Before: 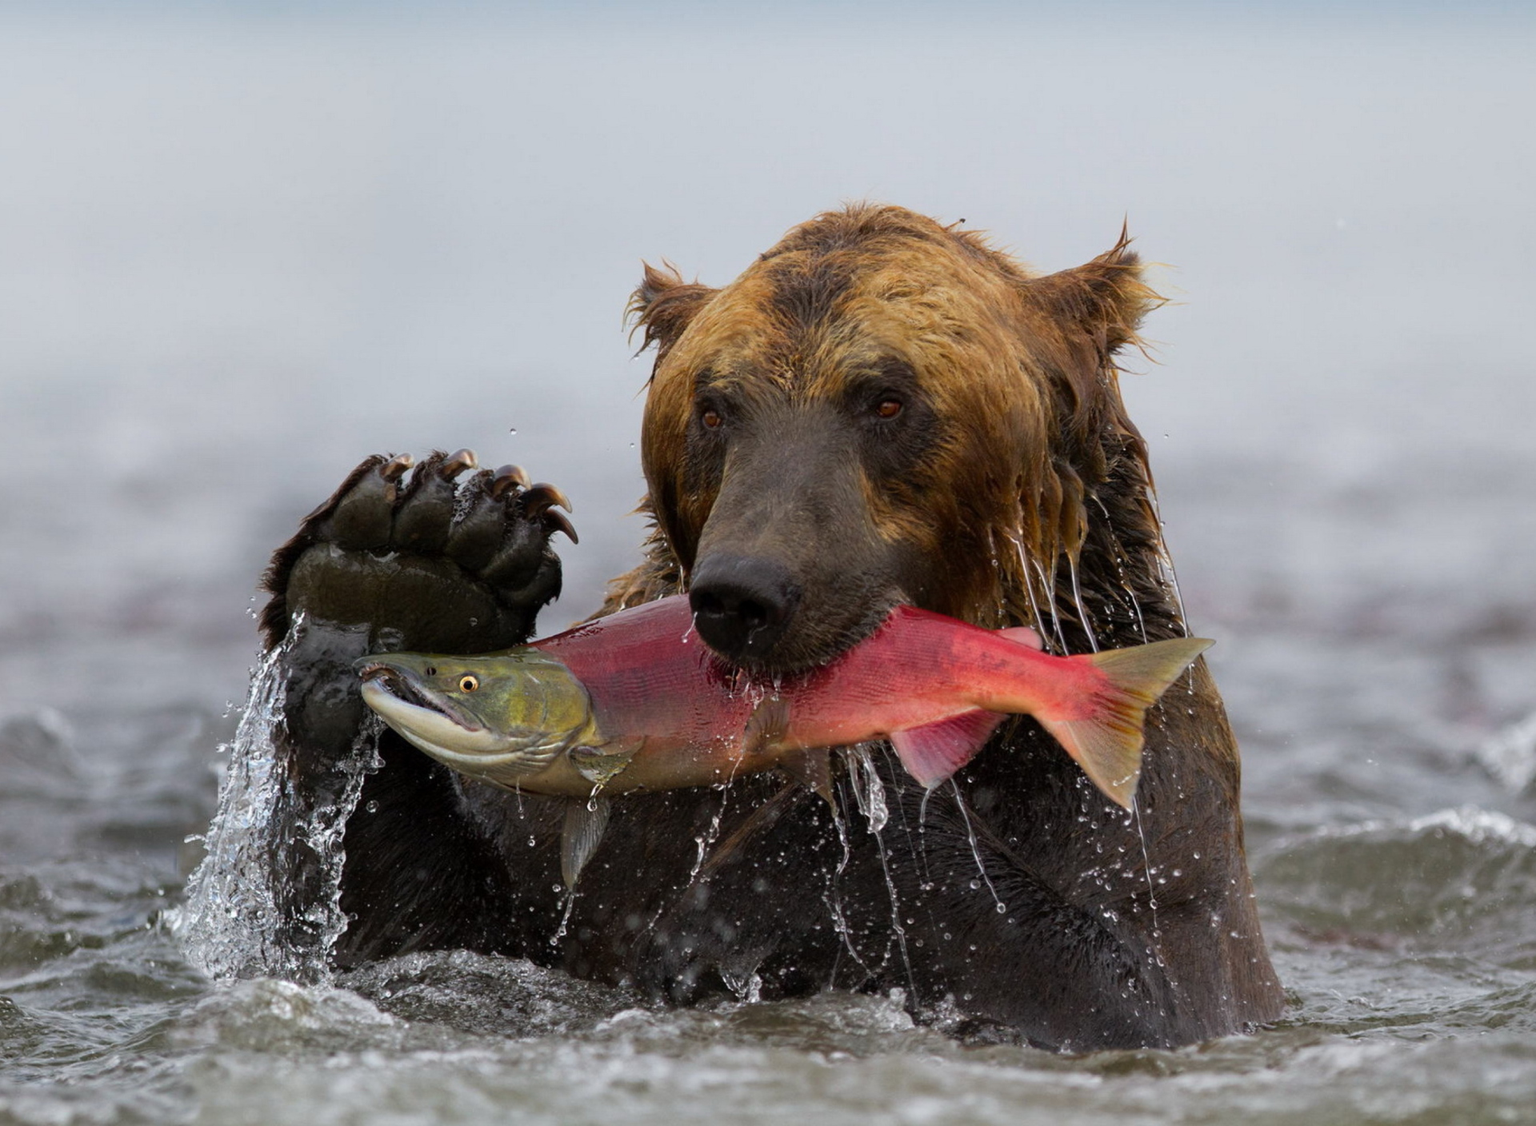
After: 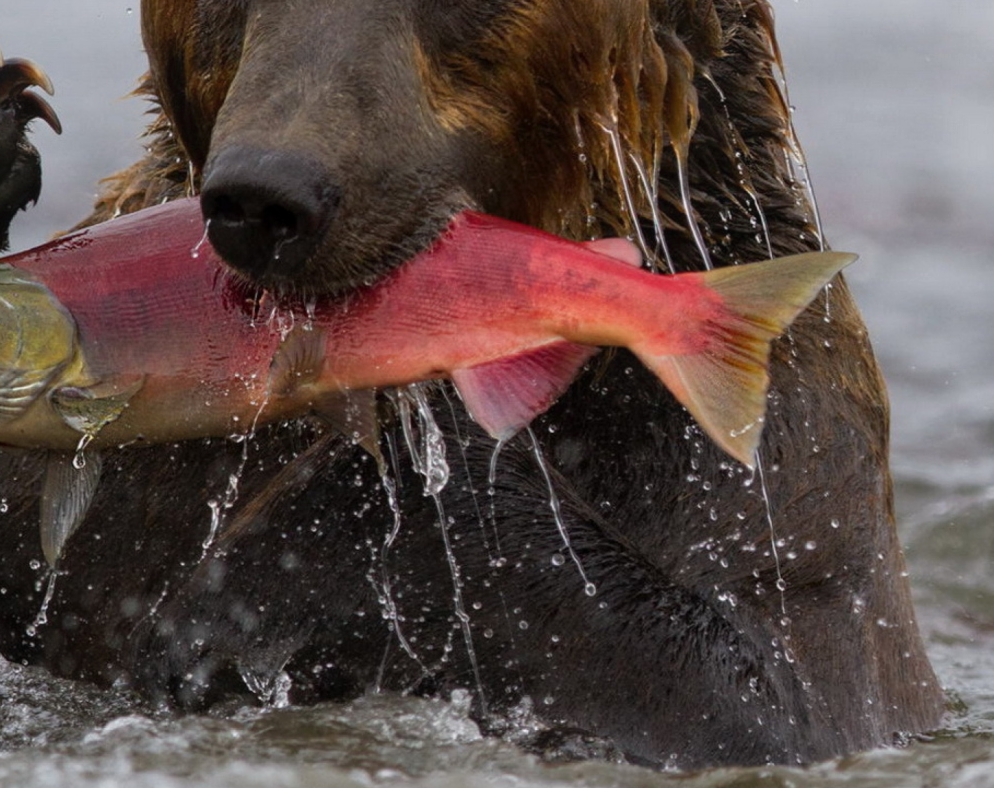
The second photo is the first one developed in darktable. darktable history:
local contrast: detail 110%
crop: left 34.479%, top 38.822%, right 13.718%, bottom 5.172%
